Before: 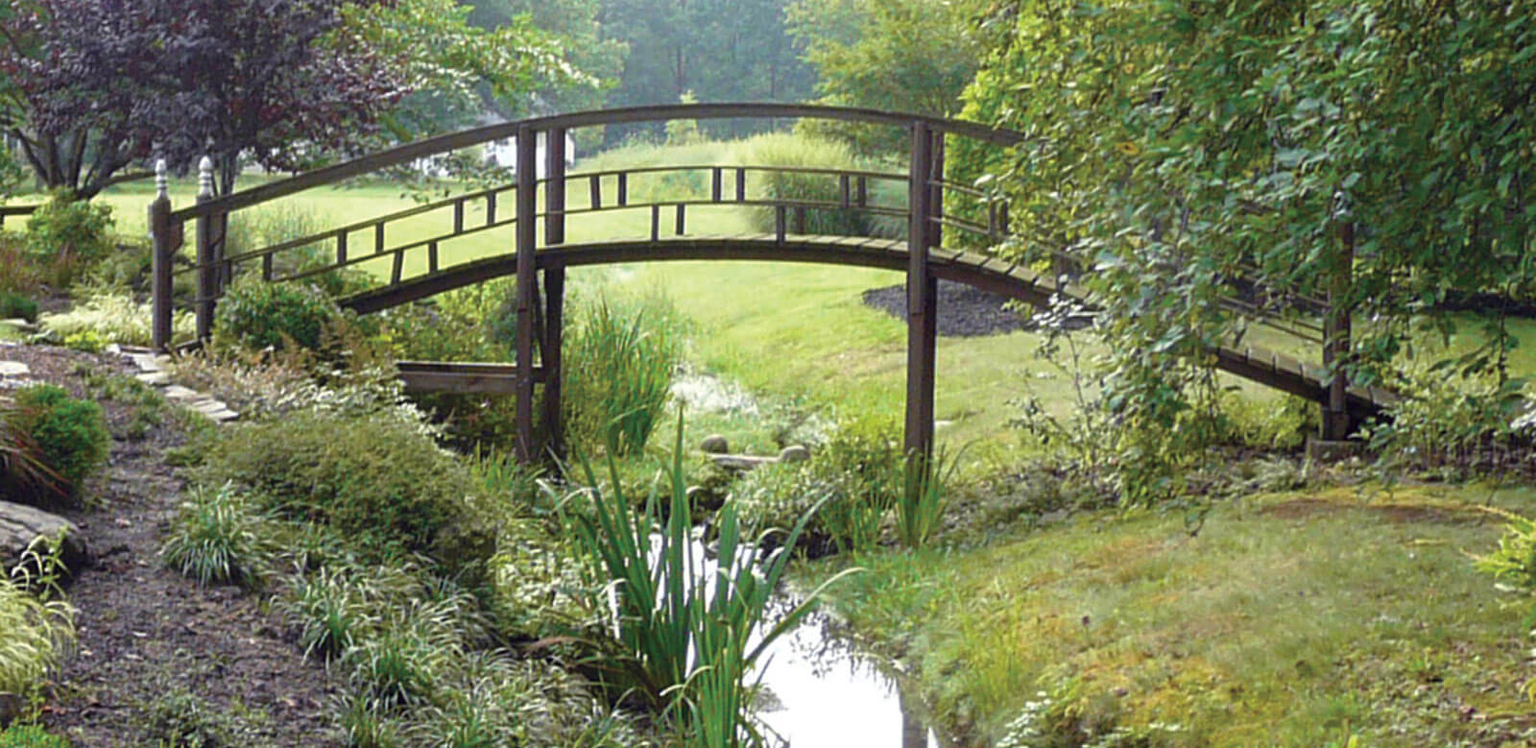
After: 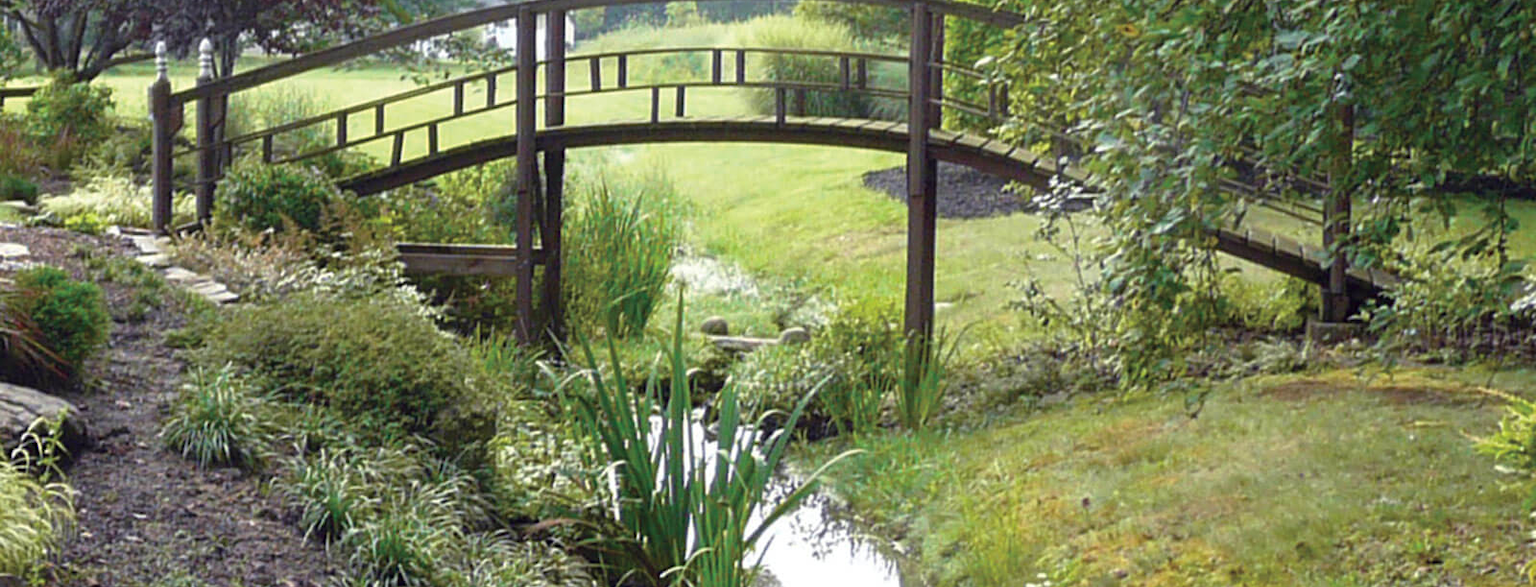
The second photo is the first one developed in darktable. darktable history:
crop and rotate: top 15.887%, bottom 5.53%
